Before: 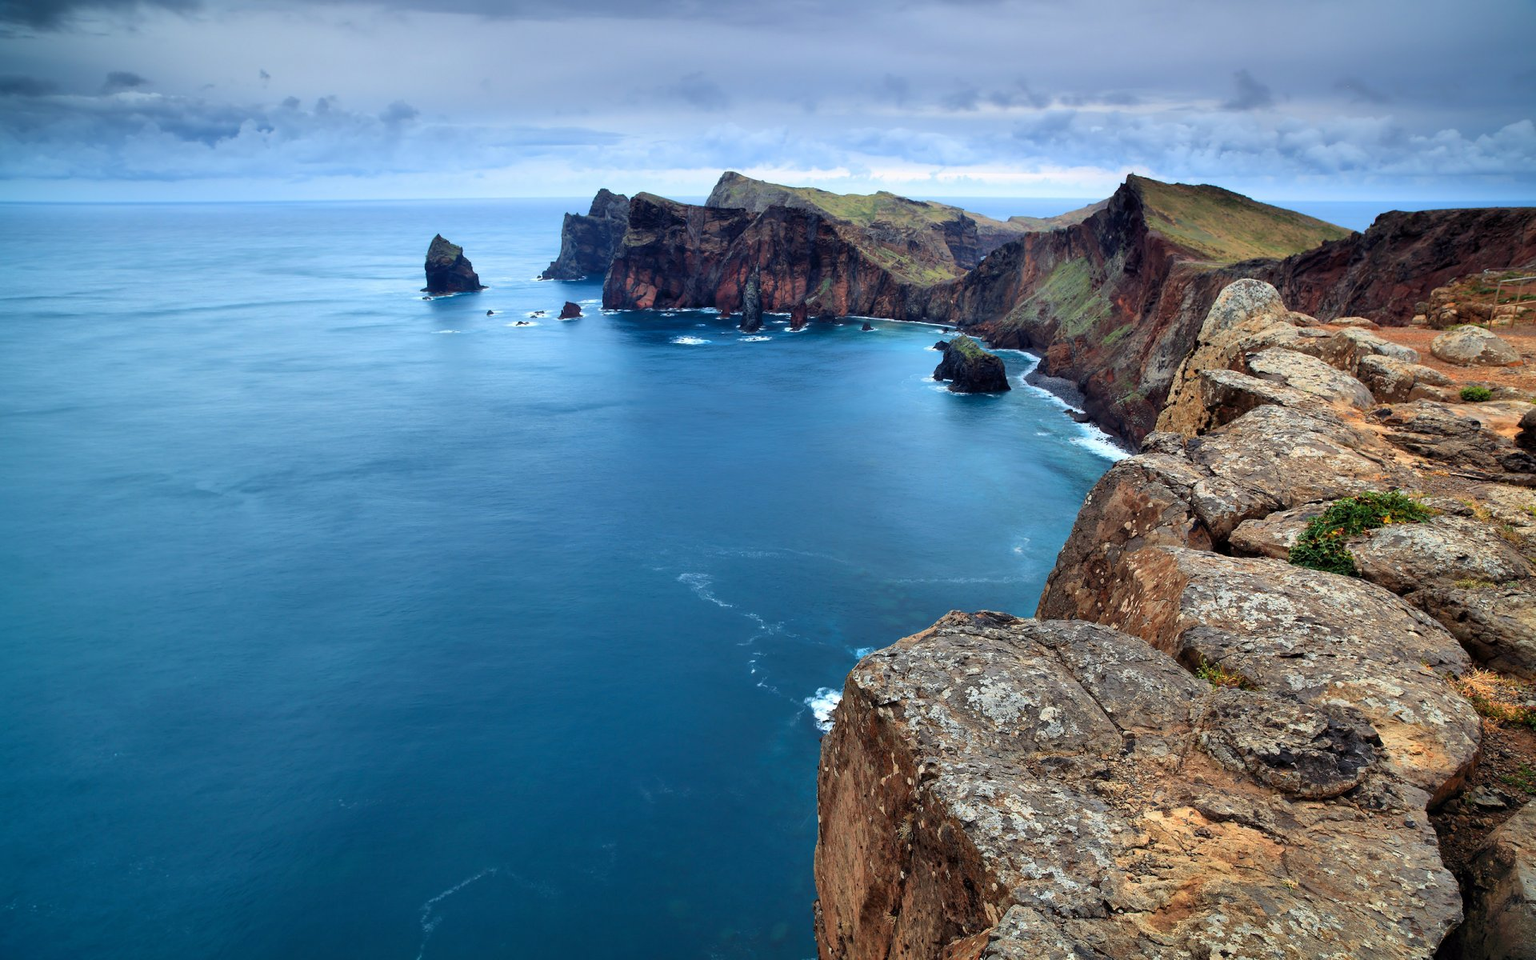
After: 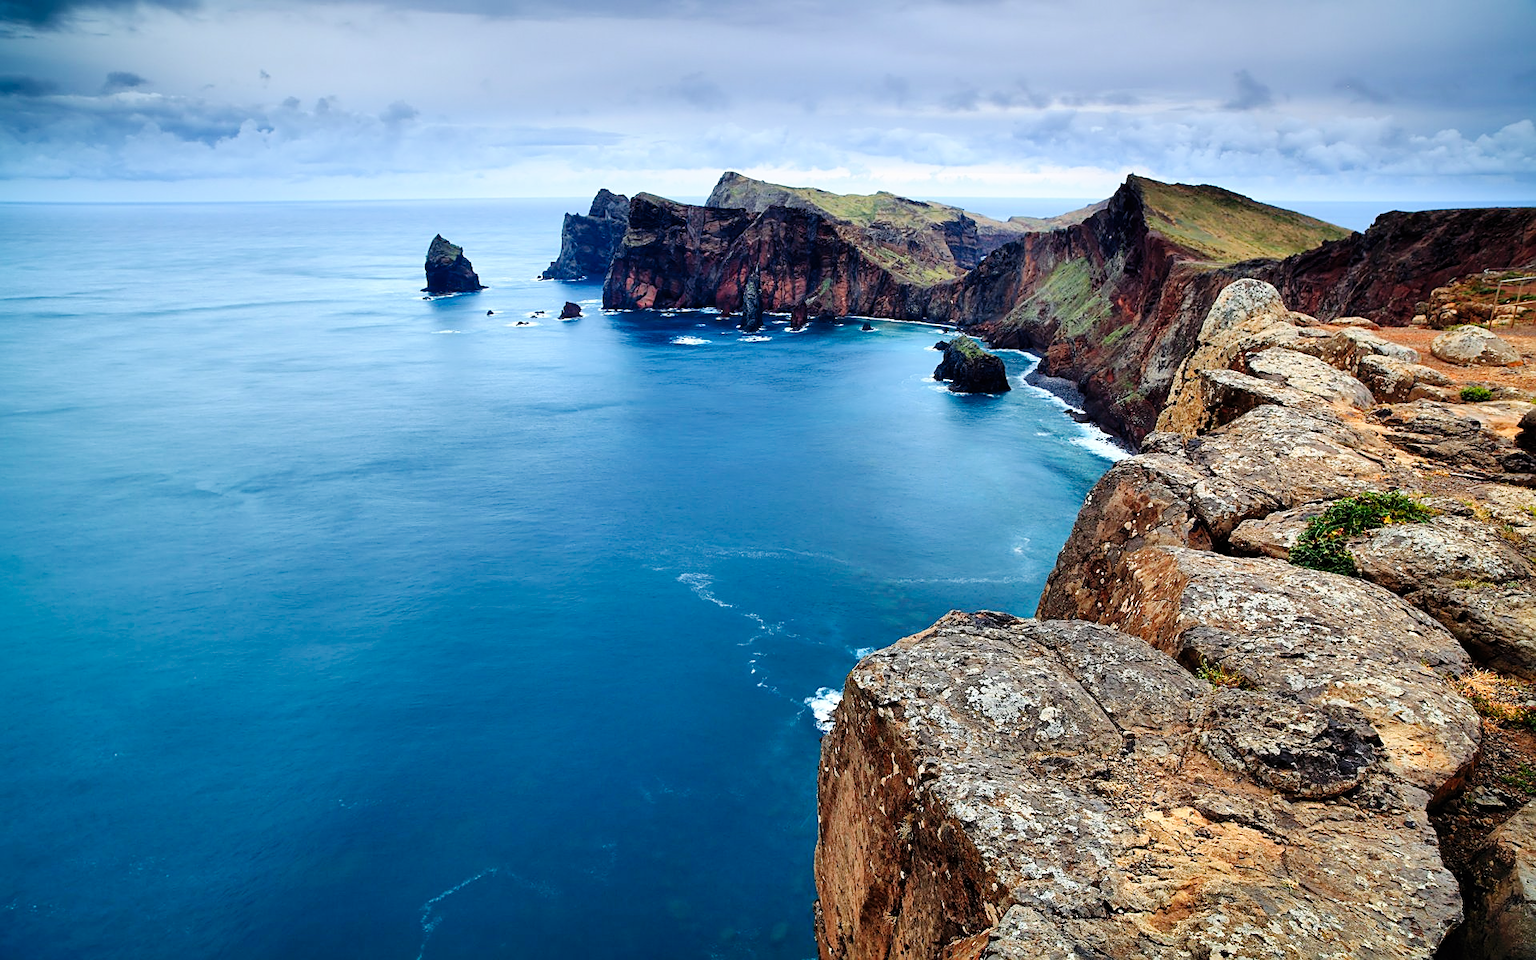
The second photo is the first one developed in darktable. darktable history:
tone equalizer: on, module defaults
sharpen: on, module defaults
tone curve: curves: ch0 [(0, 0) (0.003, 0.004) (0.011, 0.006) (0.025, 0.011) (0.044, 0.017) (0.069, 0.029) (0.1, 0.047) (0.136, 0.07) (0.177, 0.121) (0.224, 0.182) (0.277, 0.257) (0.335, 0.342) (0.399, 0.432) (0.468, 0.526) (0.543, 0.621) (0.623, 0.711) (0.709, 0.792) (0.801, 0.87) (0.898, 0.951) (1, 1)], preserve colors none
